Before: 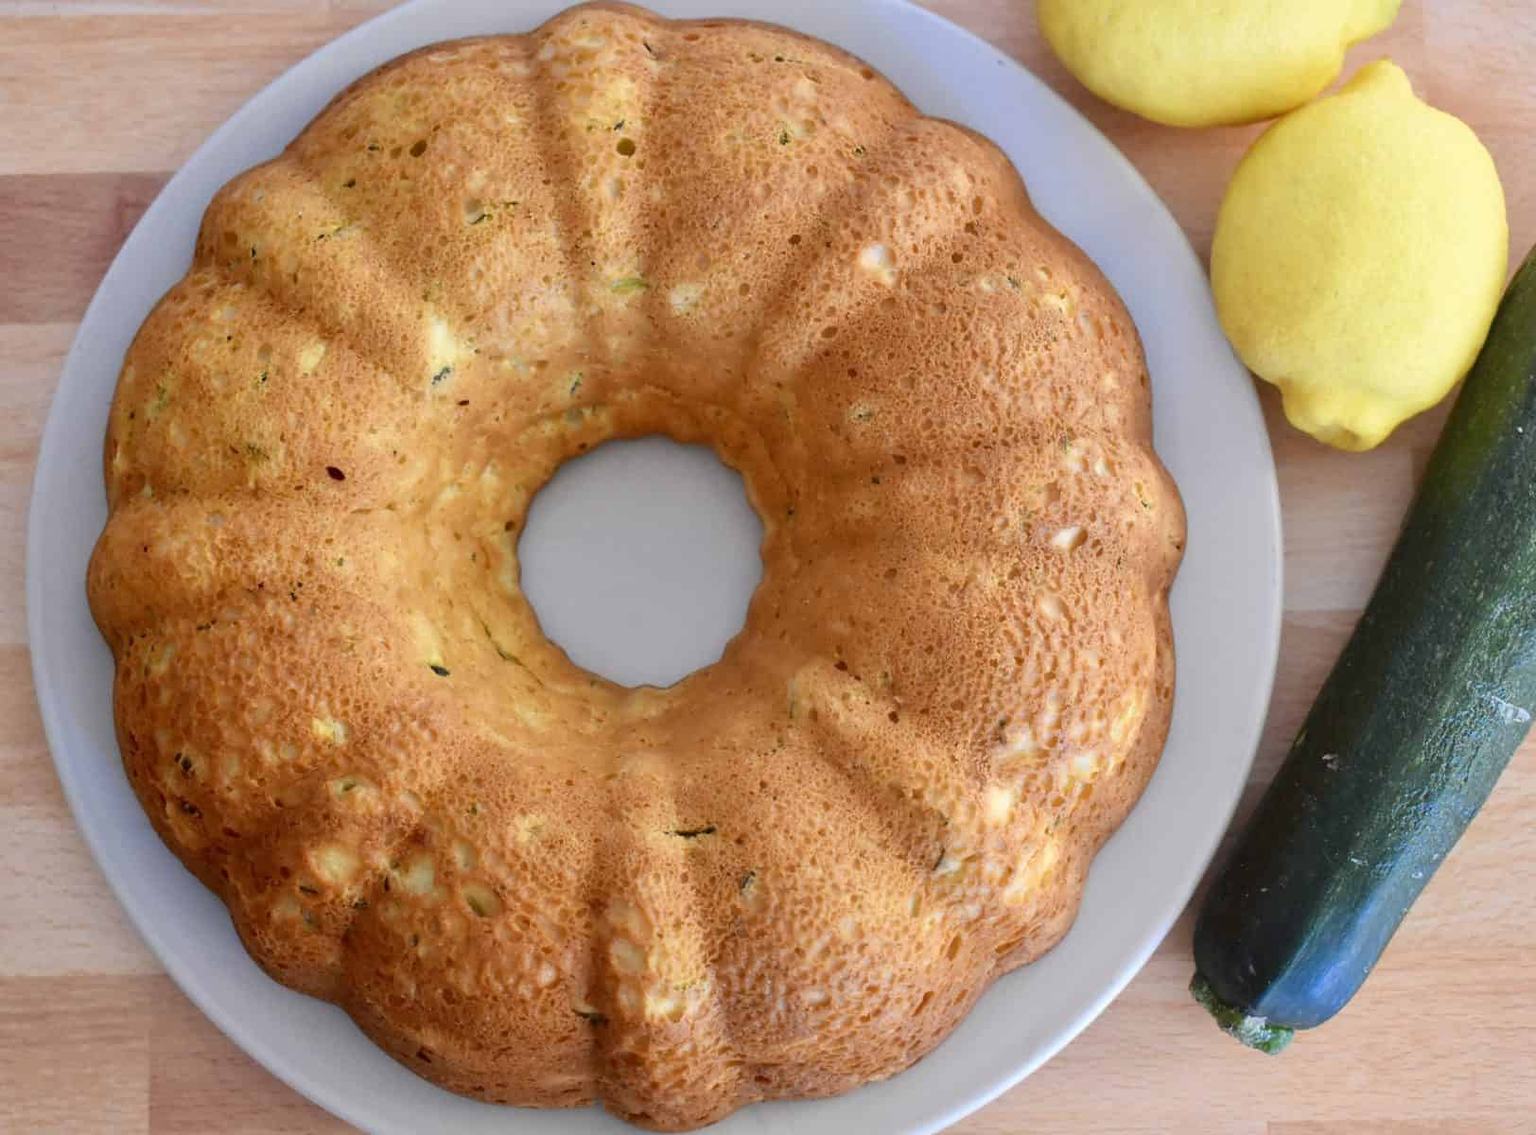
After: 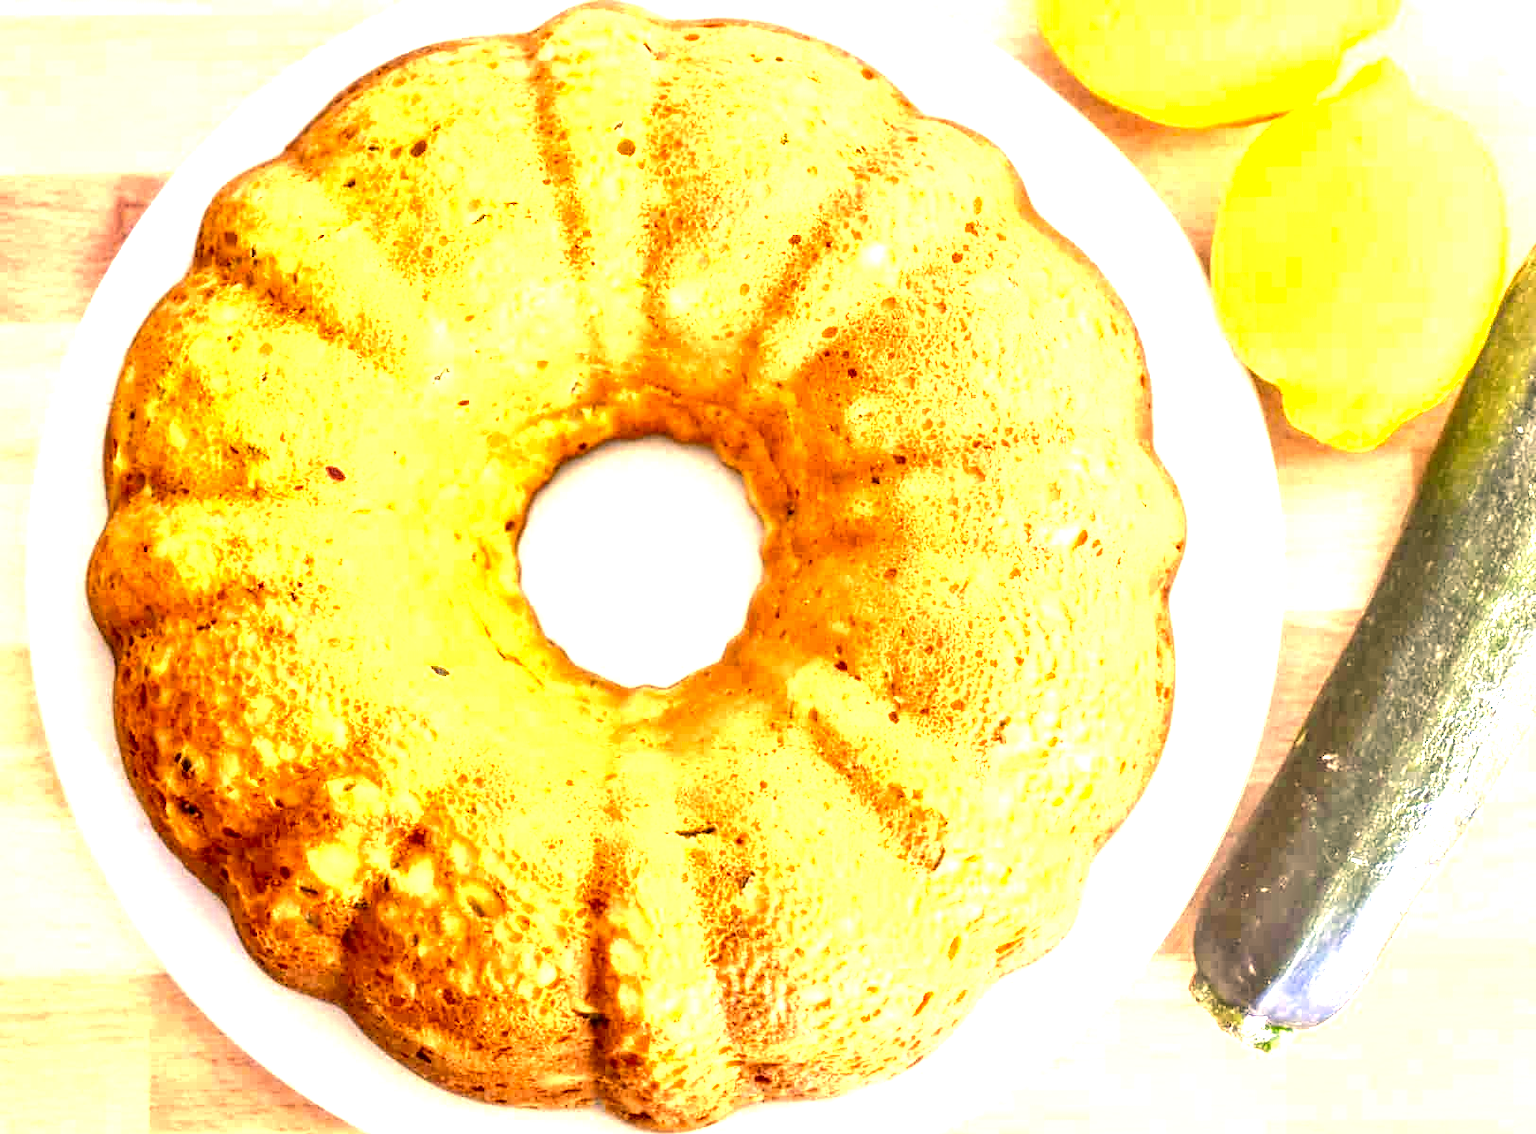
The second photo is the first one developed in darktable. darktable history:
color correction: highlights a* 15, highlights b* 31.55
exposure: black level correction 0, exposure 2.327 EV, compensate exposure bias true, compensate highlight preservation false
local contrast: highlights 0%, shadows 0%, detail 182%
contrast equalizer: y [[0.514, 0.573, 0.581, 0.508, 0.5, 0.5], [0.5 ×6], [0.5 ×6], [0 ×6], [0 ×6]]
